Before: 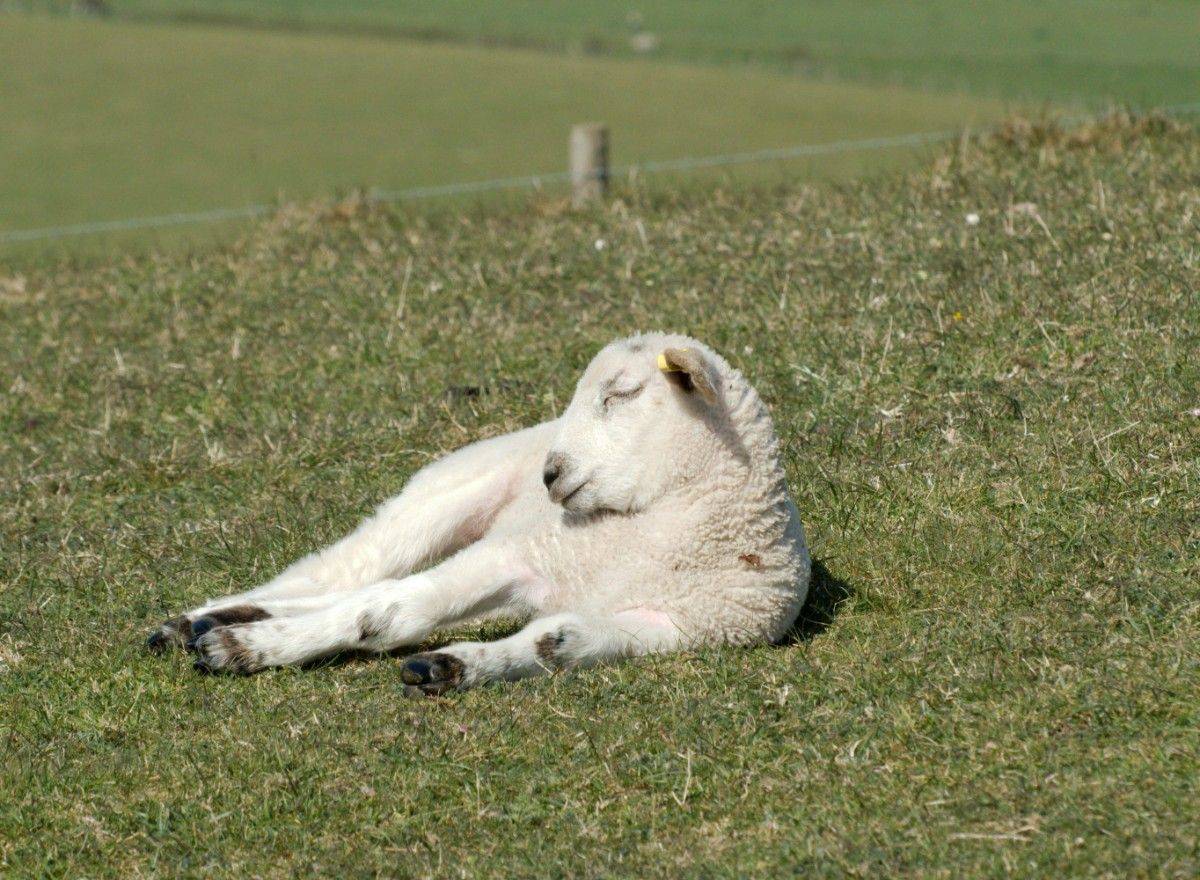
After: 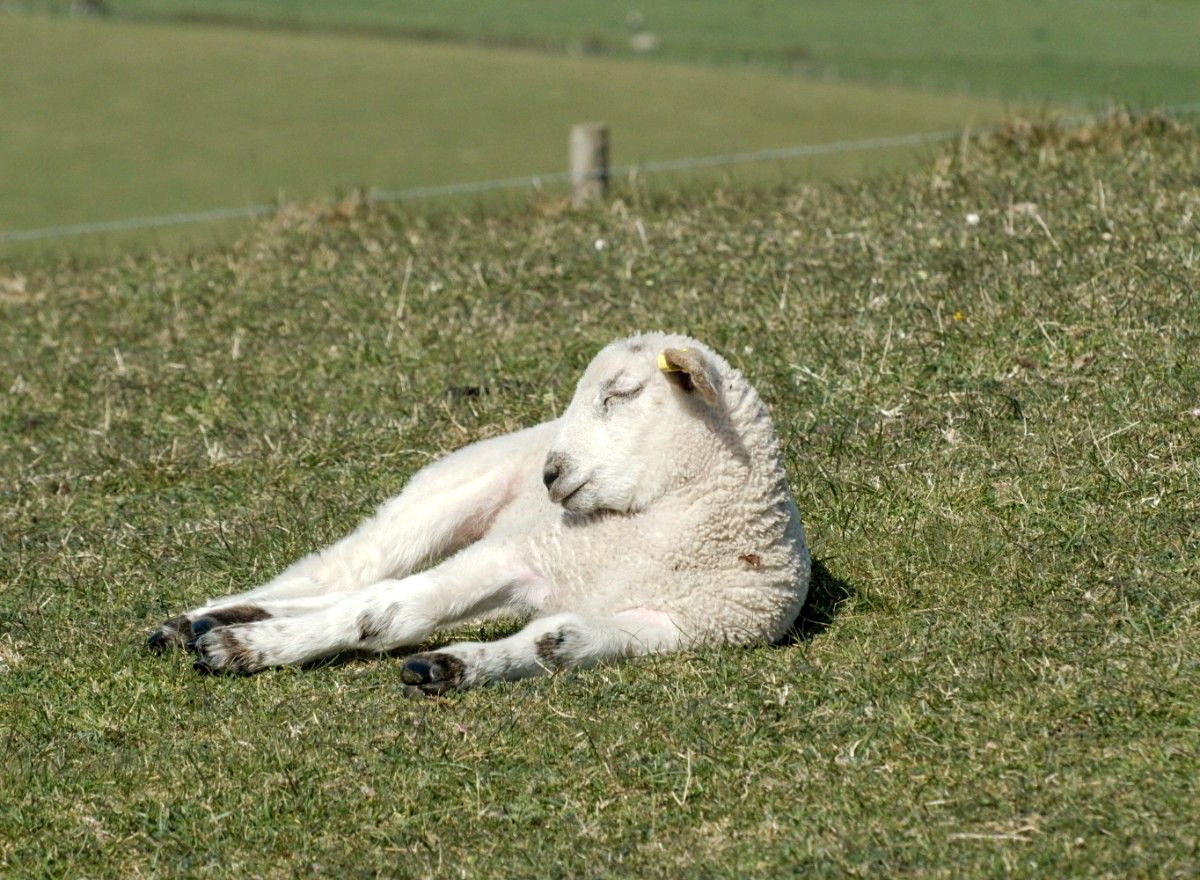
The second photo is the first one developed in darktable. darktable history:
local contrast: on, module defaults
sharpen: amount 0.205
